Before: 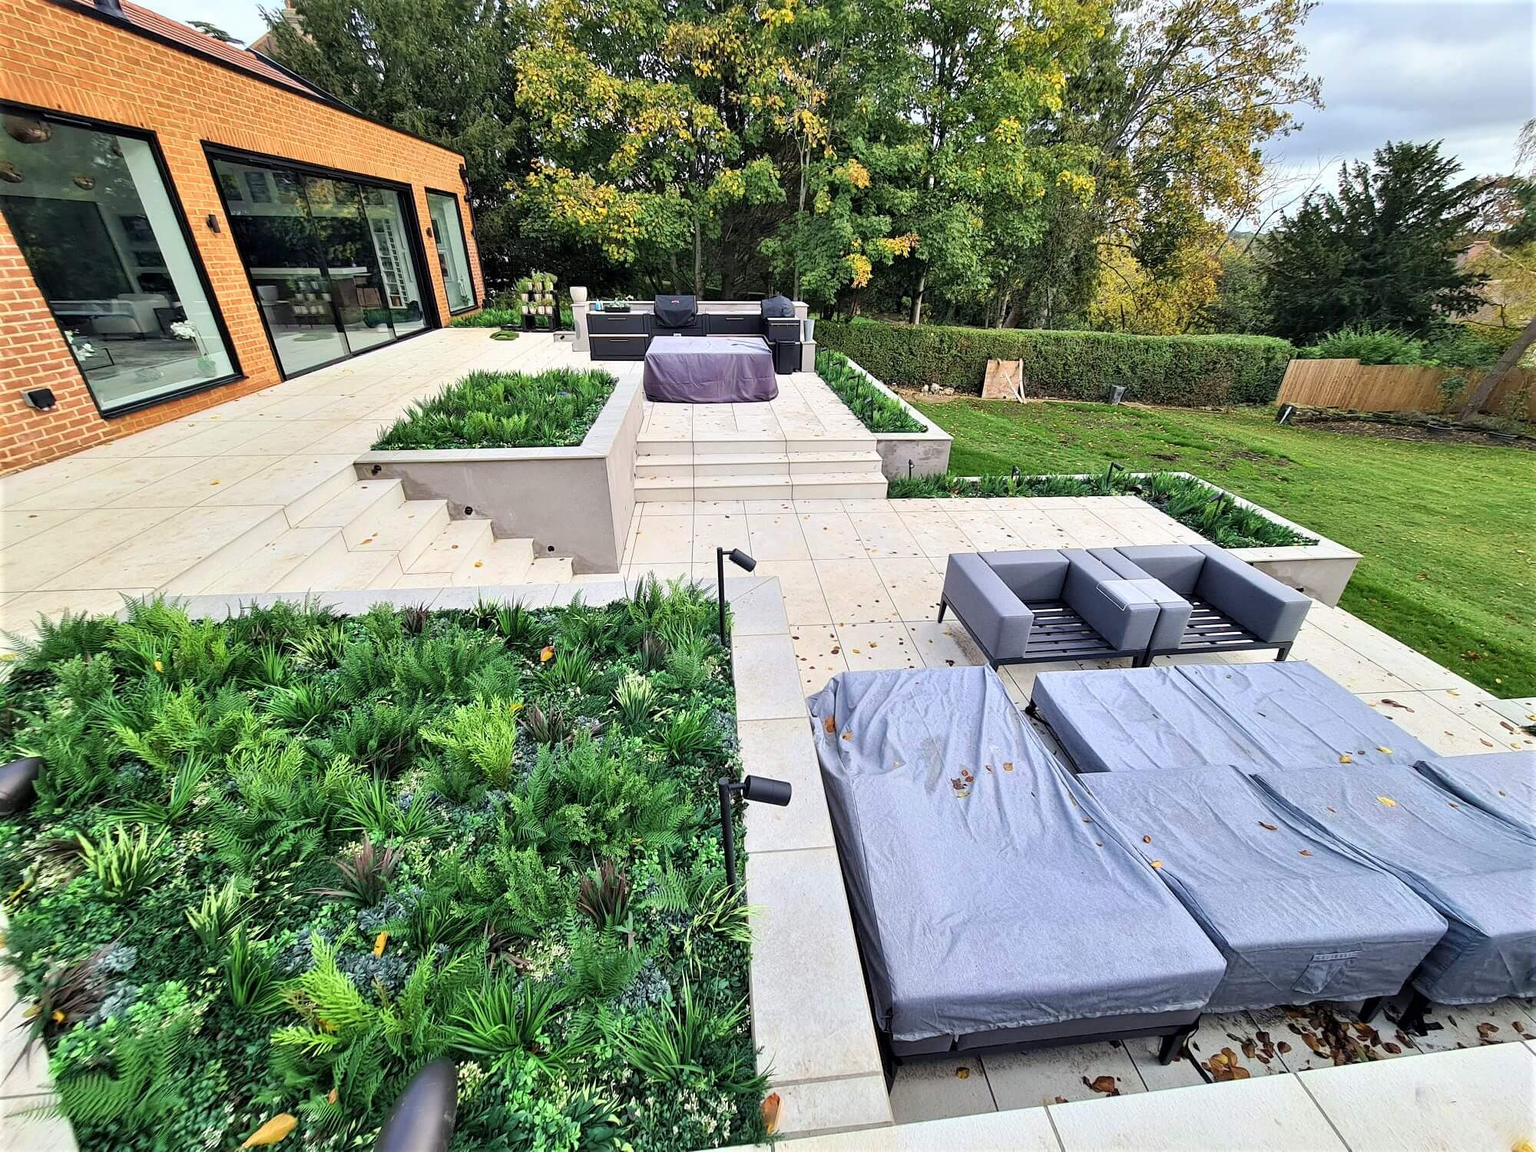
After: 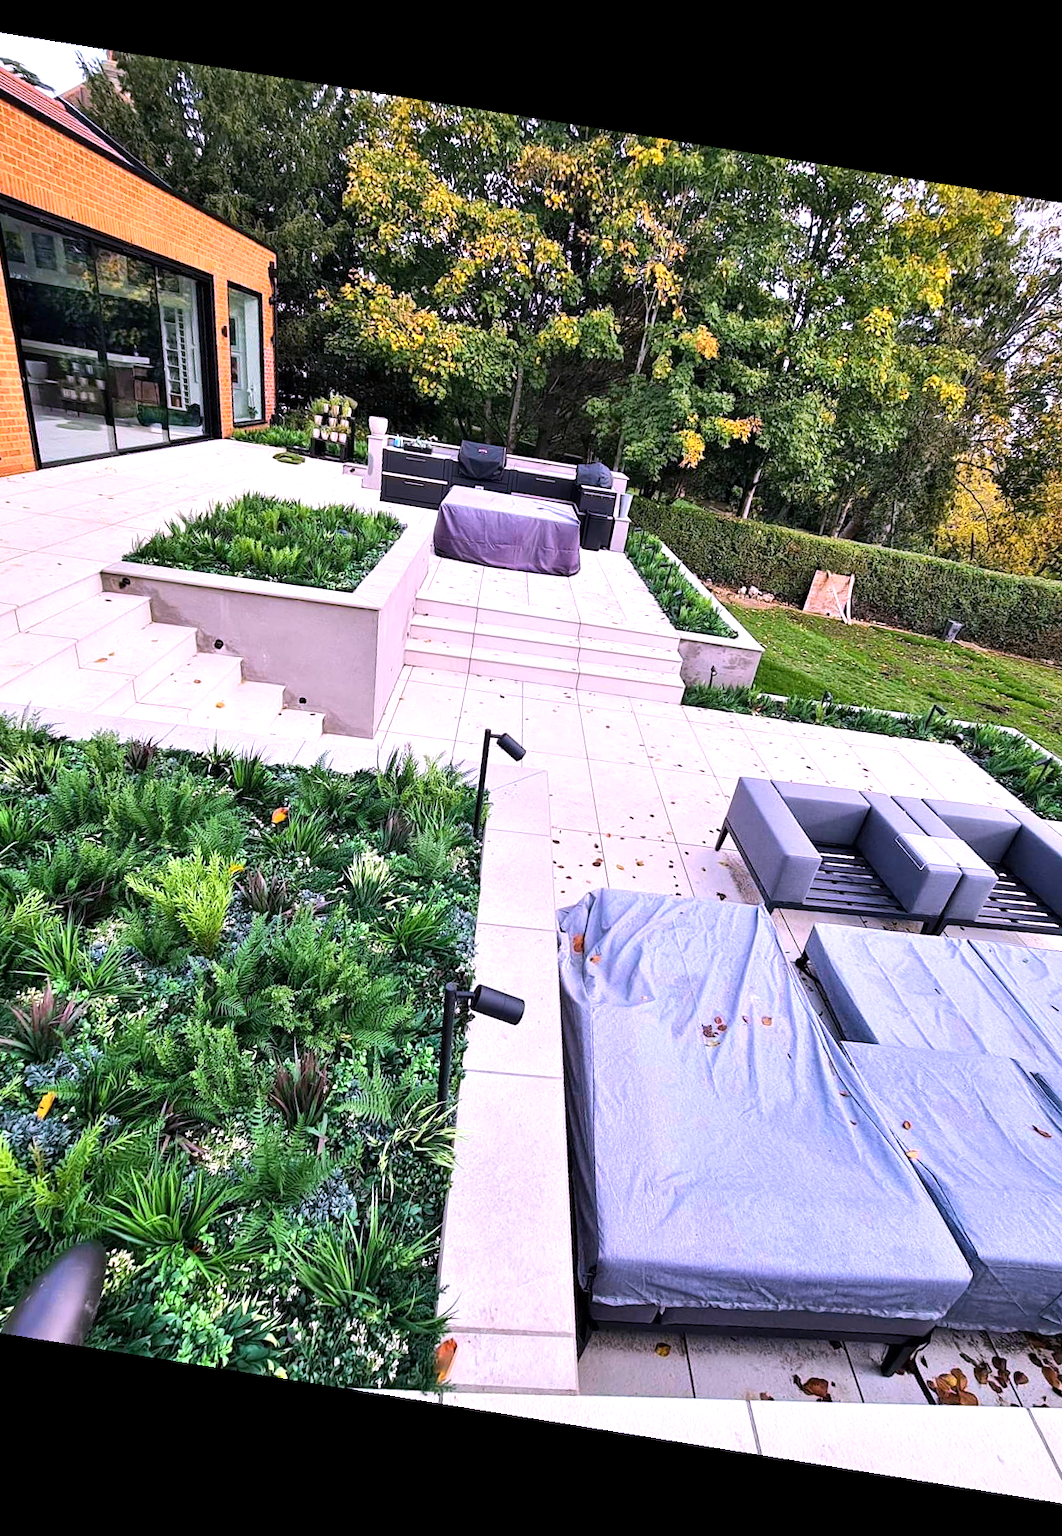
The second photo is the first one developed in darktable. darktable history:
tone equalizer: -8 EV -0.417 EV, -7 EV -0.389 EV, -6 EV -0.333 EV, -5 EV -0.222 EV, -3 EV 0.222 EV, -2 EV 0.333 EV, -1 EV 0.389 EV, +0 EV 0.417 EV, edges refinement/feathering 500, mask exposure compensation -1.57 EV, preserve details no
crop: left 21.674%, right 22.086%
color correction: highlights a* 15.46, highlights b* -20.56
color balance rgb: perceptual saturation grading › global saturation 20%, global vibrance 20%
rotate and perspective: rotation 9.12°, automatic cropping off
